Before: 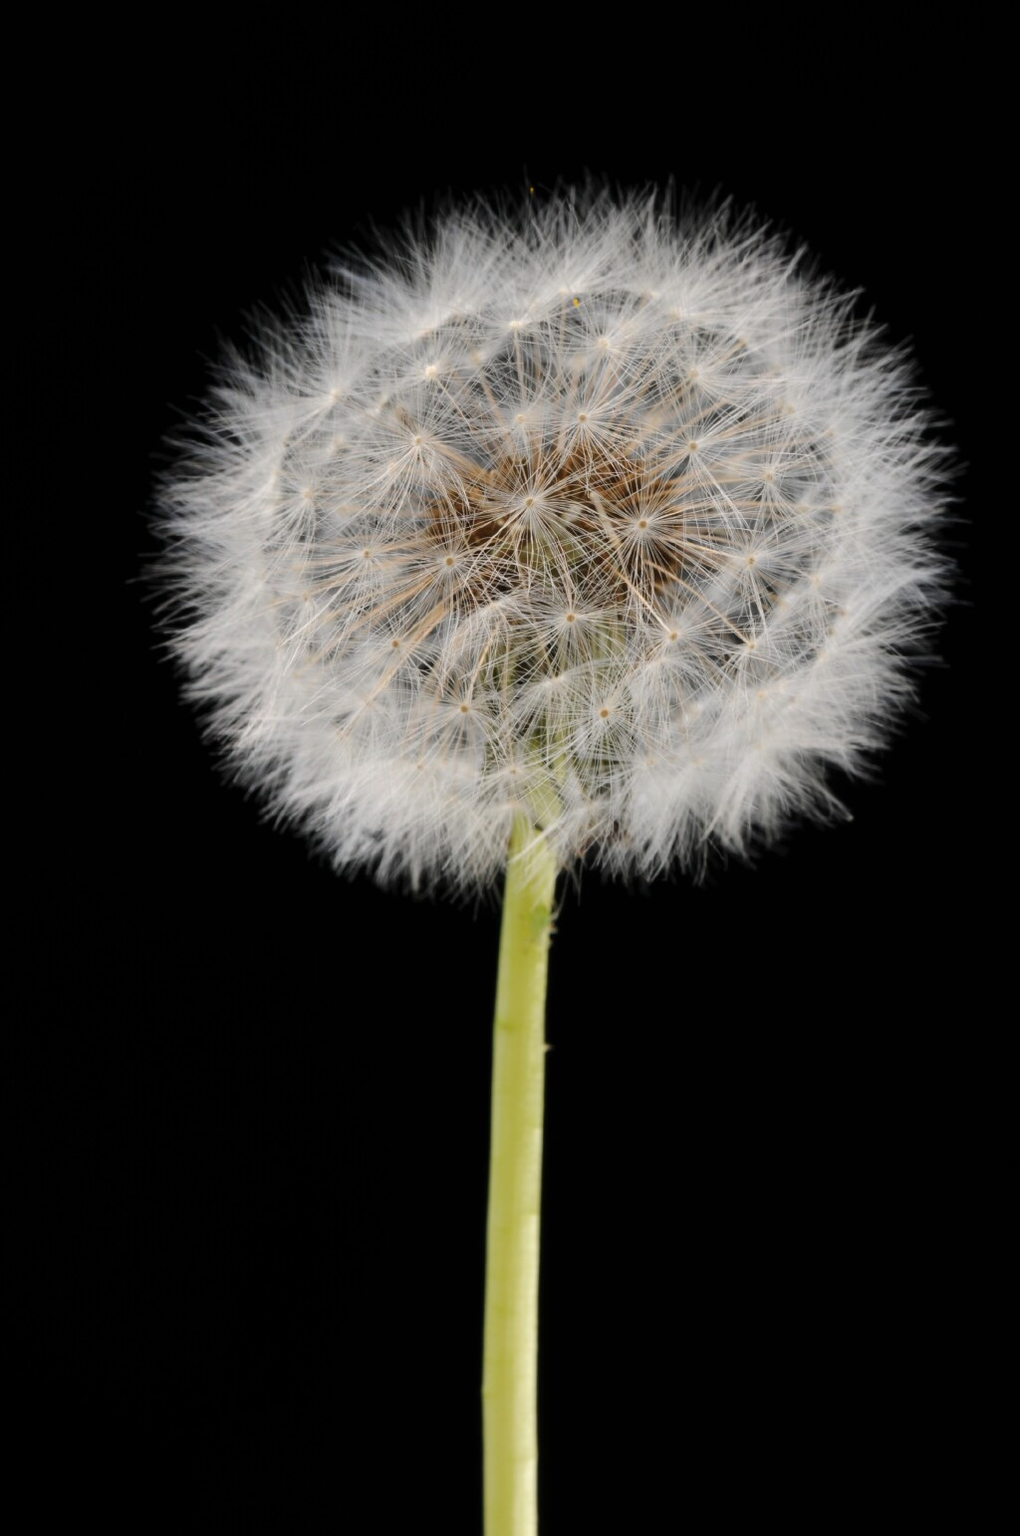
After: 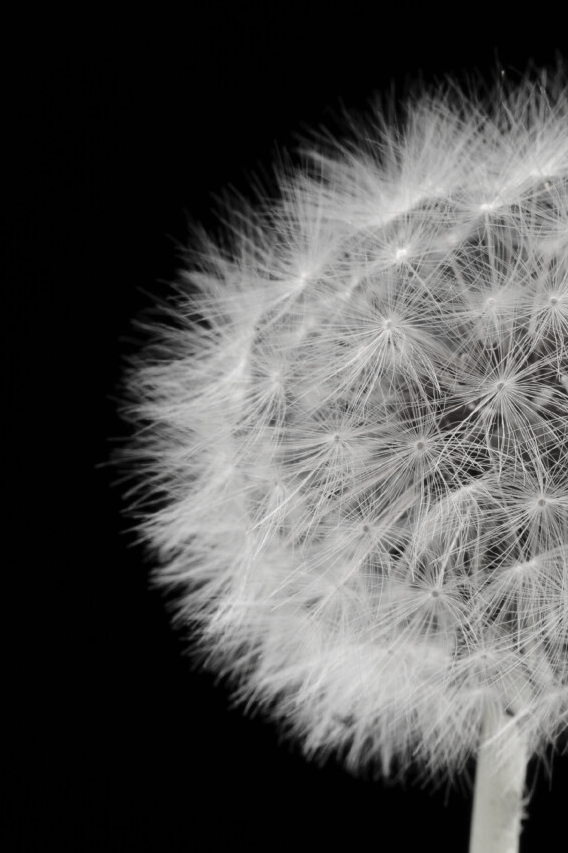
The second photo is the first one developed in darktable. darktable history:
crop and rotate: left 3.032%, top 7.709%, right 41.445%, bottom 36.928%
tone equalizer: on, module defaults
color correction: highlights b* 0.003, saturation 0.181
color zones: curves: ch0 [(0.25, 0.667) (0.758, 0.368)]; ch1 [(0.215, 0.245) (0.761, 0.373)]; ch2 [(0.247, 0.554) (0.761, 0.436)]
sharpen: radius 2.898, amount 0.873, threshold 47.33
